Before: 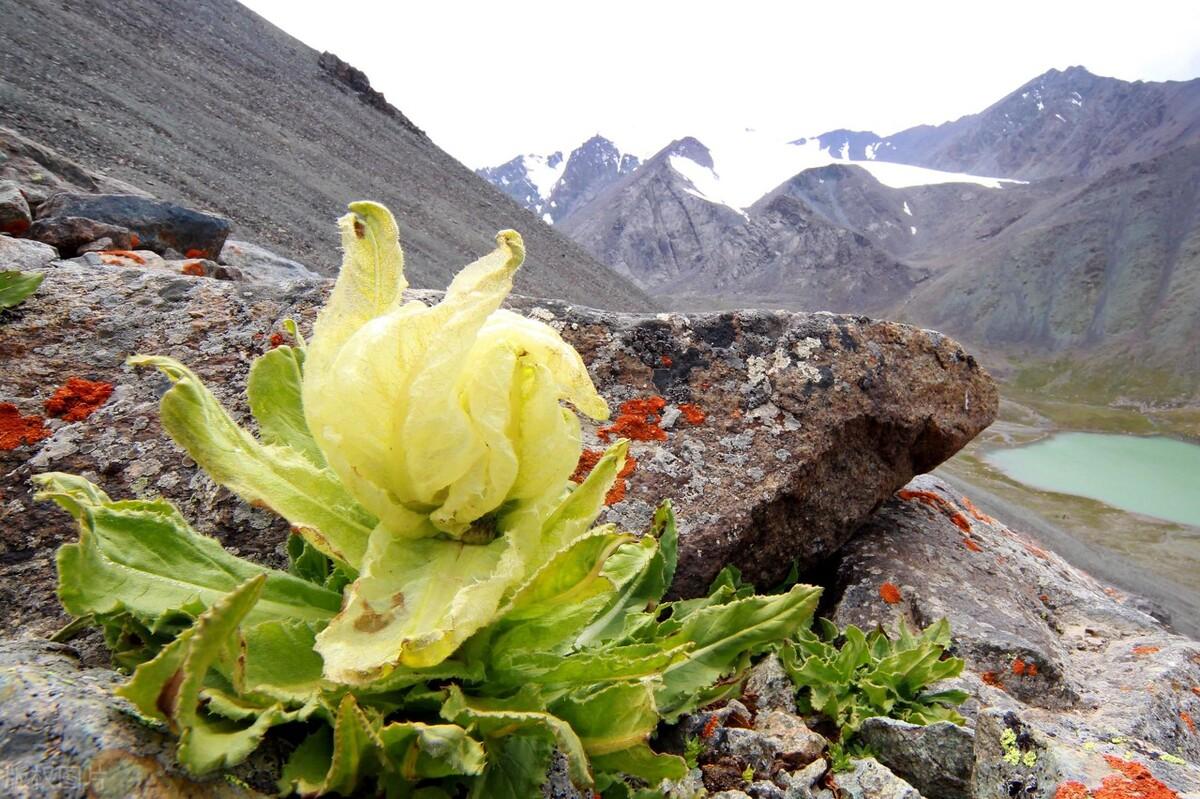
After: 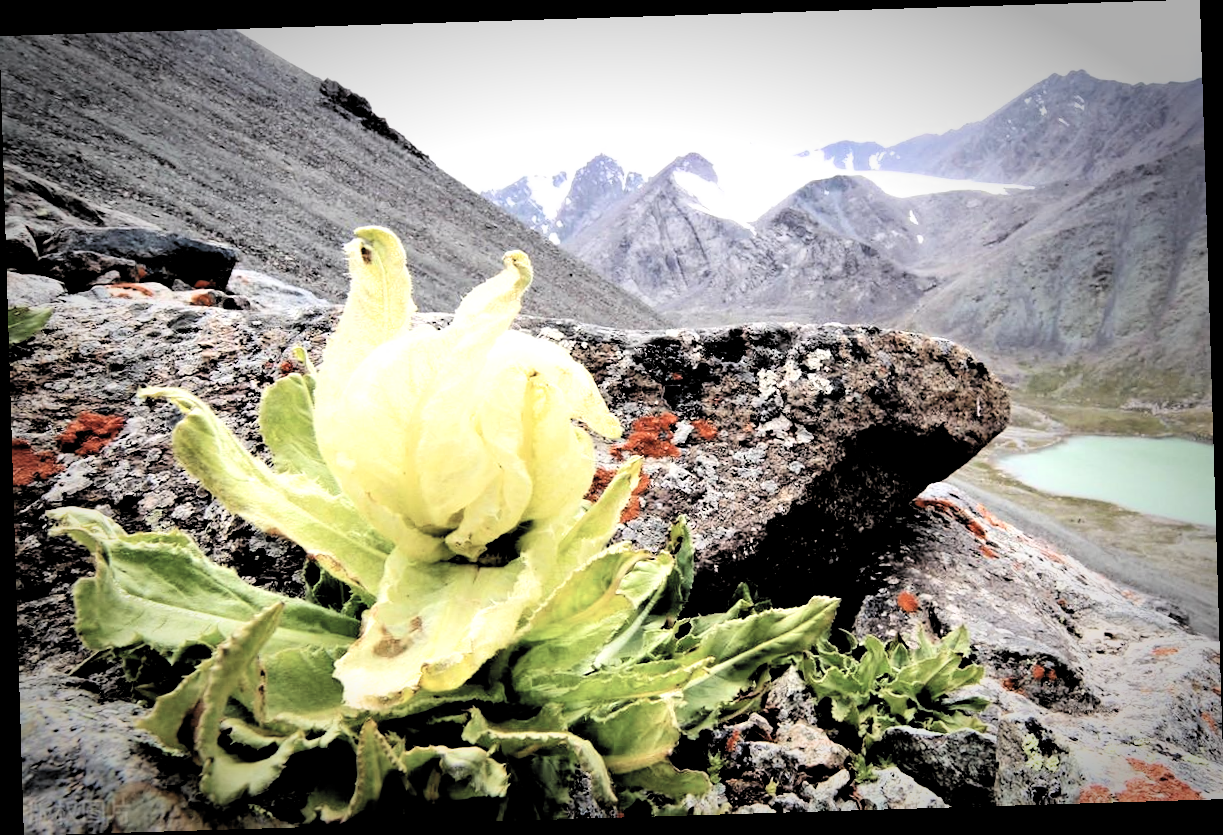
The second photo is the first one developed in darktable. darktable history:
contrast brightness saturation: contrast 0.1, saturation -0.3
rotate and perspective: rotation -1.75°, automatic cropping off
vignetting: fall-off start 70.97%, brightness -0.584, saturation -0.118, width/height ratio 1.333
contrast equalizer: octaves 7, y [[0.528 ×6], [0.514 ×6], [0.362 ×6], [0 ×6], [0 ×6]]
filmic rgb: middle gray luminance 13.55%, black relative exposure -1.97 EV, white relative exposure 3.1 EV, threshold 6 EV, target black luminance 0%, hardness 1.79, latitude 59.23%, contrast 1.728, highlights saturation mix 5%, shadows ↔ highlights balance -37.52%, add noise in highlights 0, color science v3 (2019), use custom middle-gray values true, iterations of high-quality reconstruction 0, contrast in highlights soft, enable highlight reconstruction true
exposure: black level correction -0.005, exposure 0.054 EV, compensate highlight preservation false
